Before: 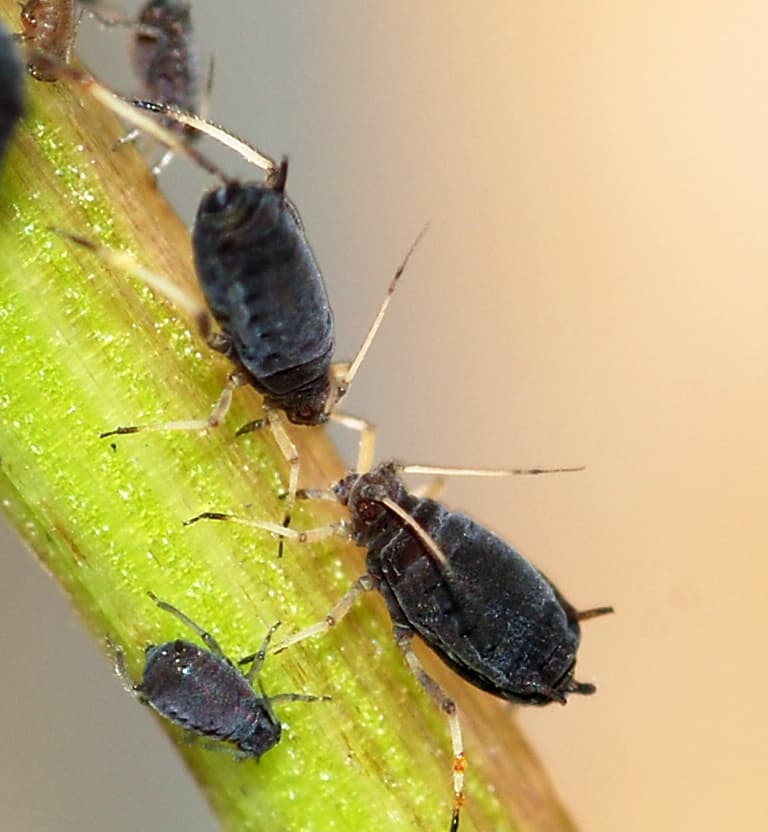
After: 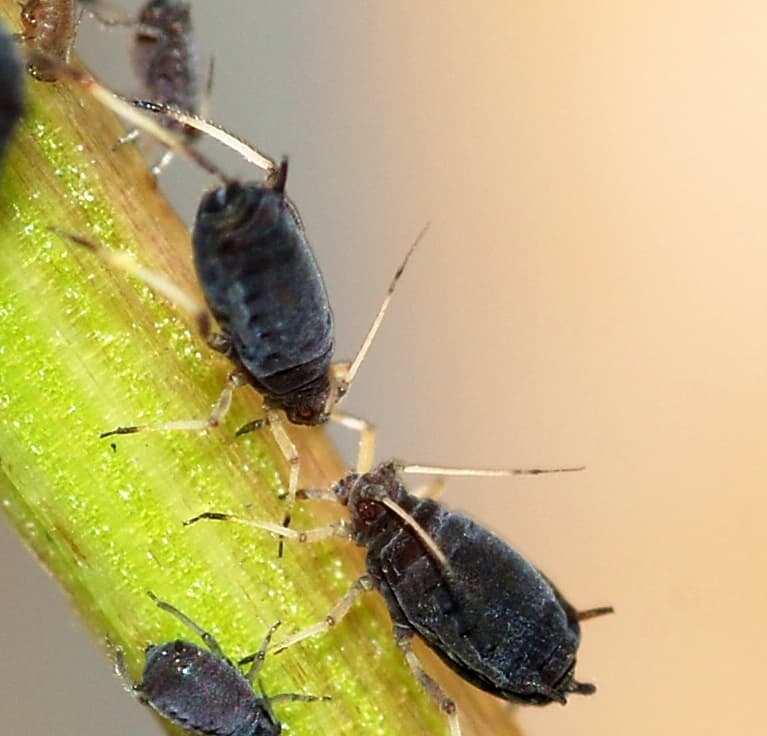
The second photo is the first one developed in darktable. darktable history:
crop and rotate: top 0%, bottom 11.521%
